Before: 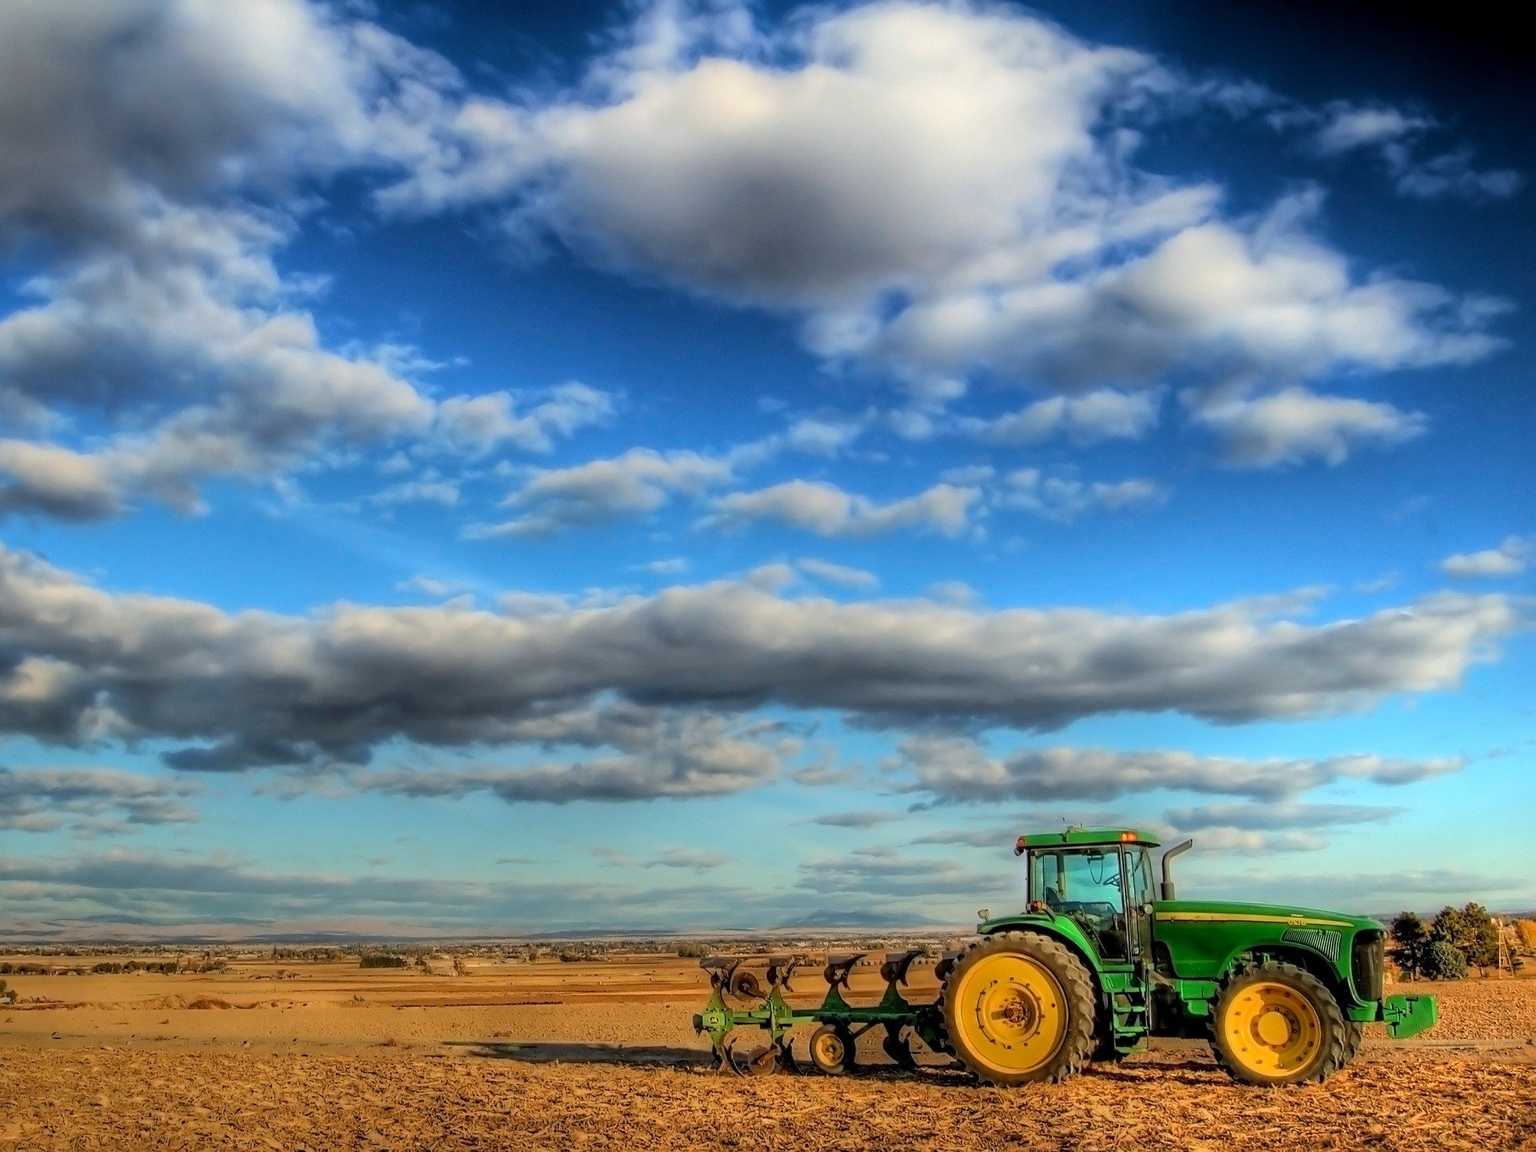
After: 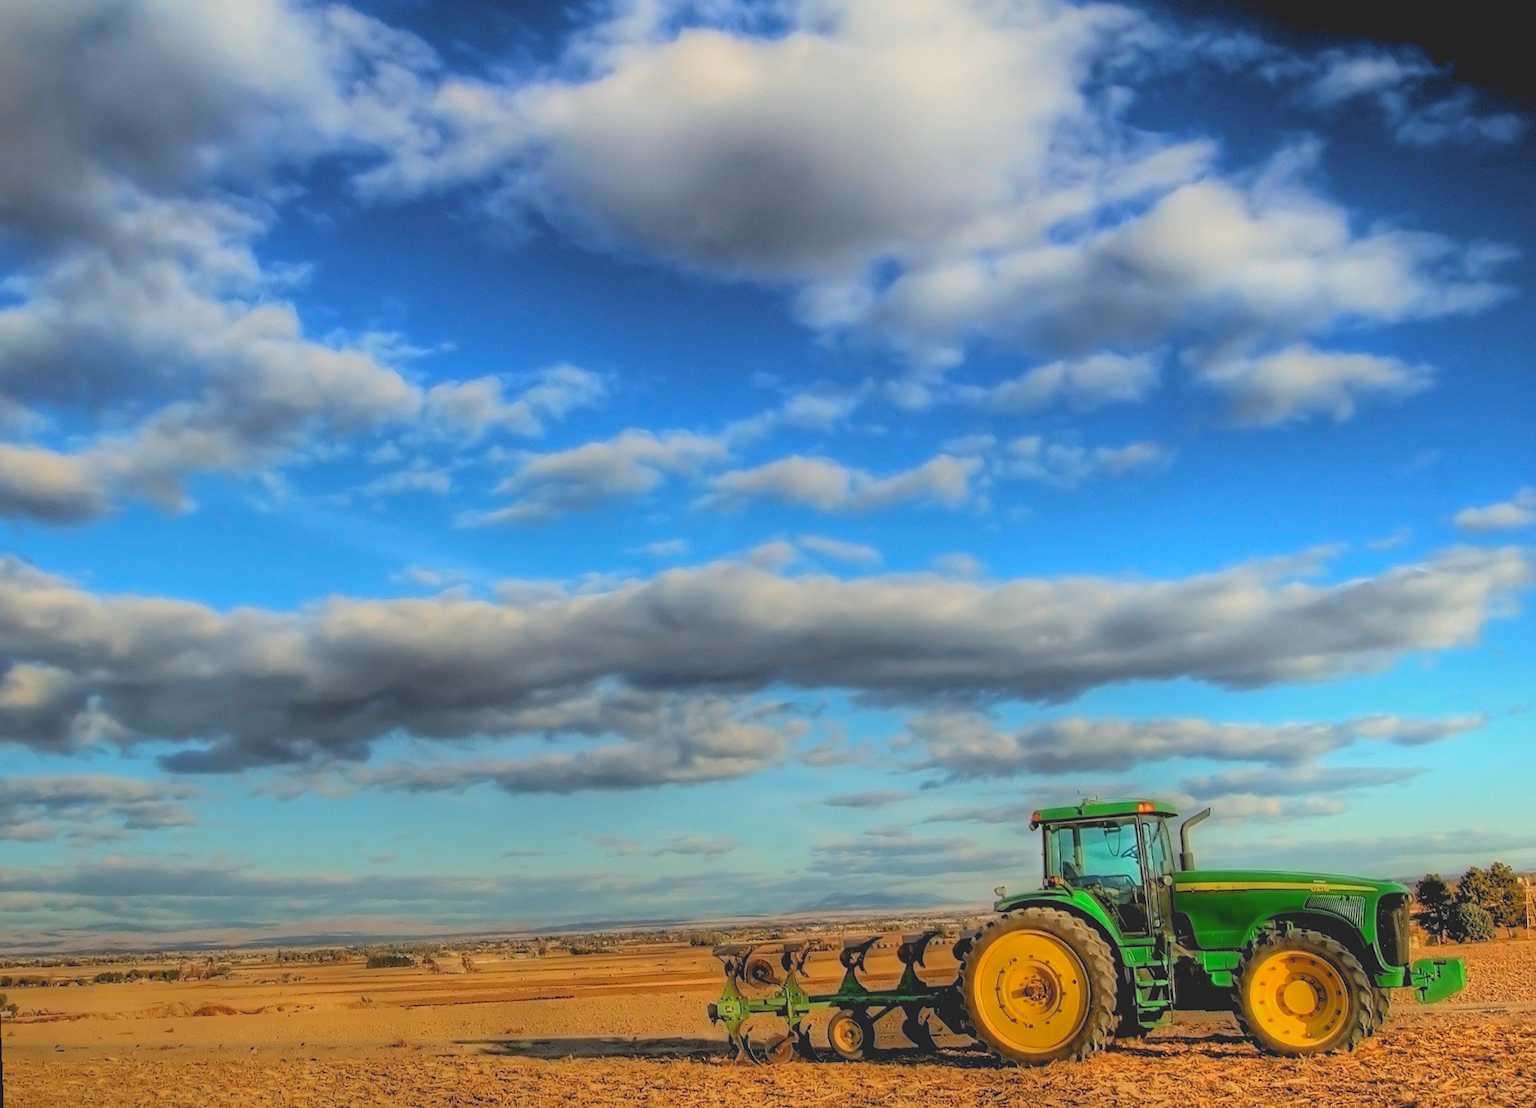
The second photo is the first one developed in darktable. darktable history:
rotate and perspective: rotation -2°, crop left 0.022, crop right 0.978, crop top 0.049, crop bottom 0.951
rgb levels: levels [[0.01, 0.419, 0.839], [0, 0.5, 1], [0, 0.5, 1]]
contrast brightness saturation: contrast -0.28
tone equalizer: on, module defaults
